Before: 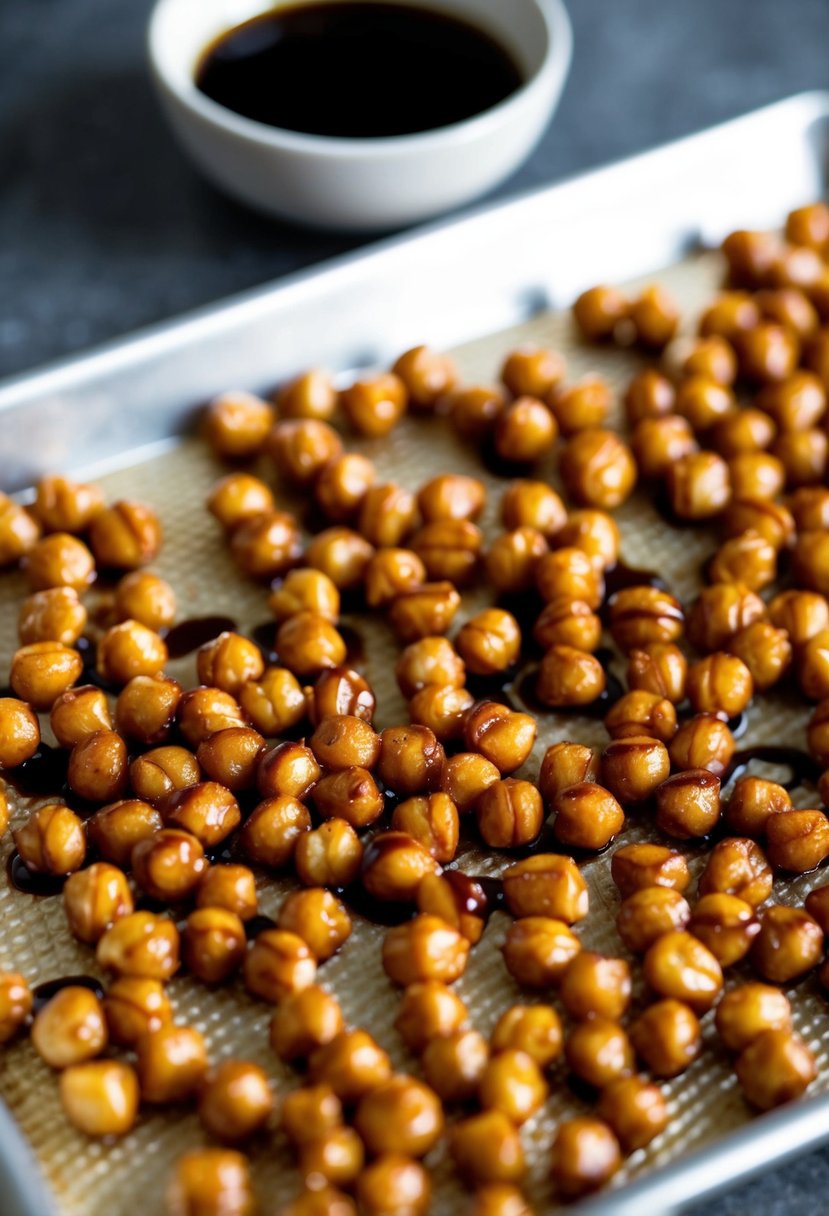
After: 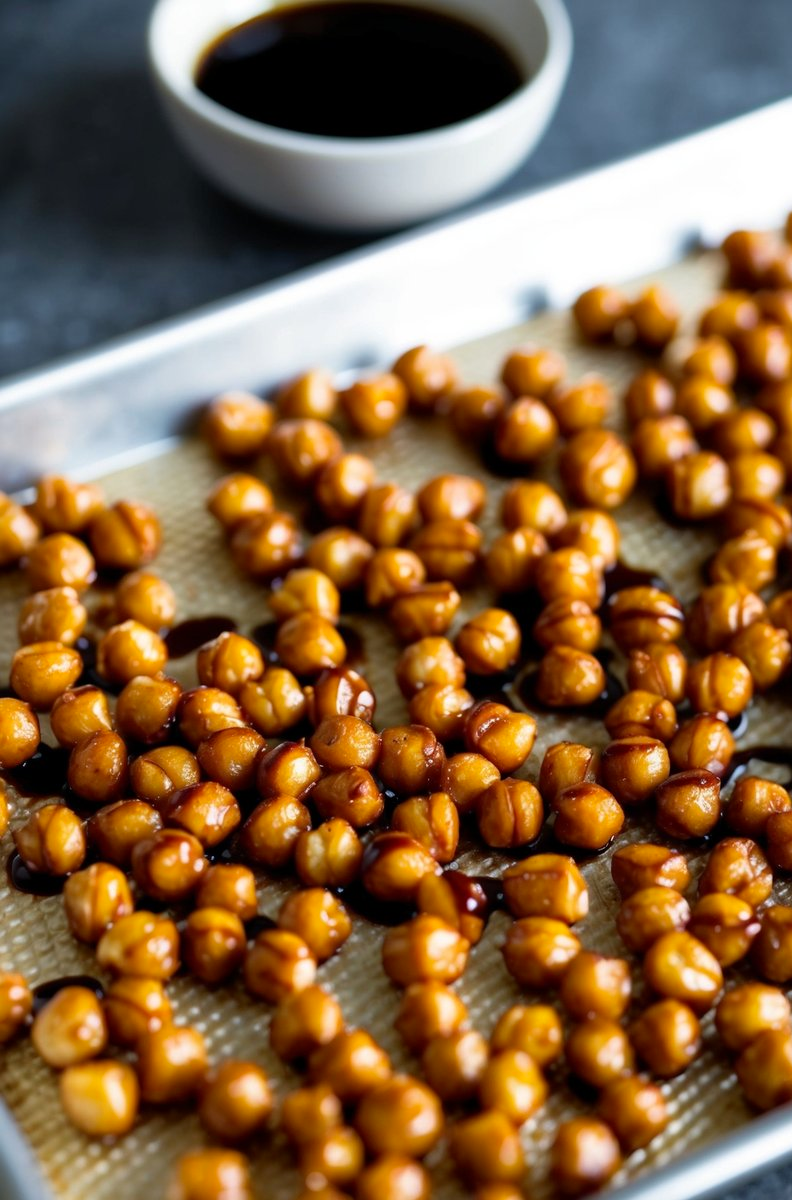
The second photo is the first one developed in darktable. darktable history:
crop: right 4.302%, bottom 0.044%
contrast brightness saturation: contrast 0.039, saturation 0.069
